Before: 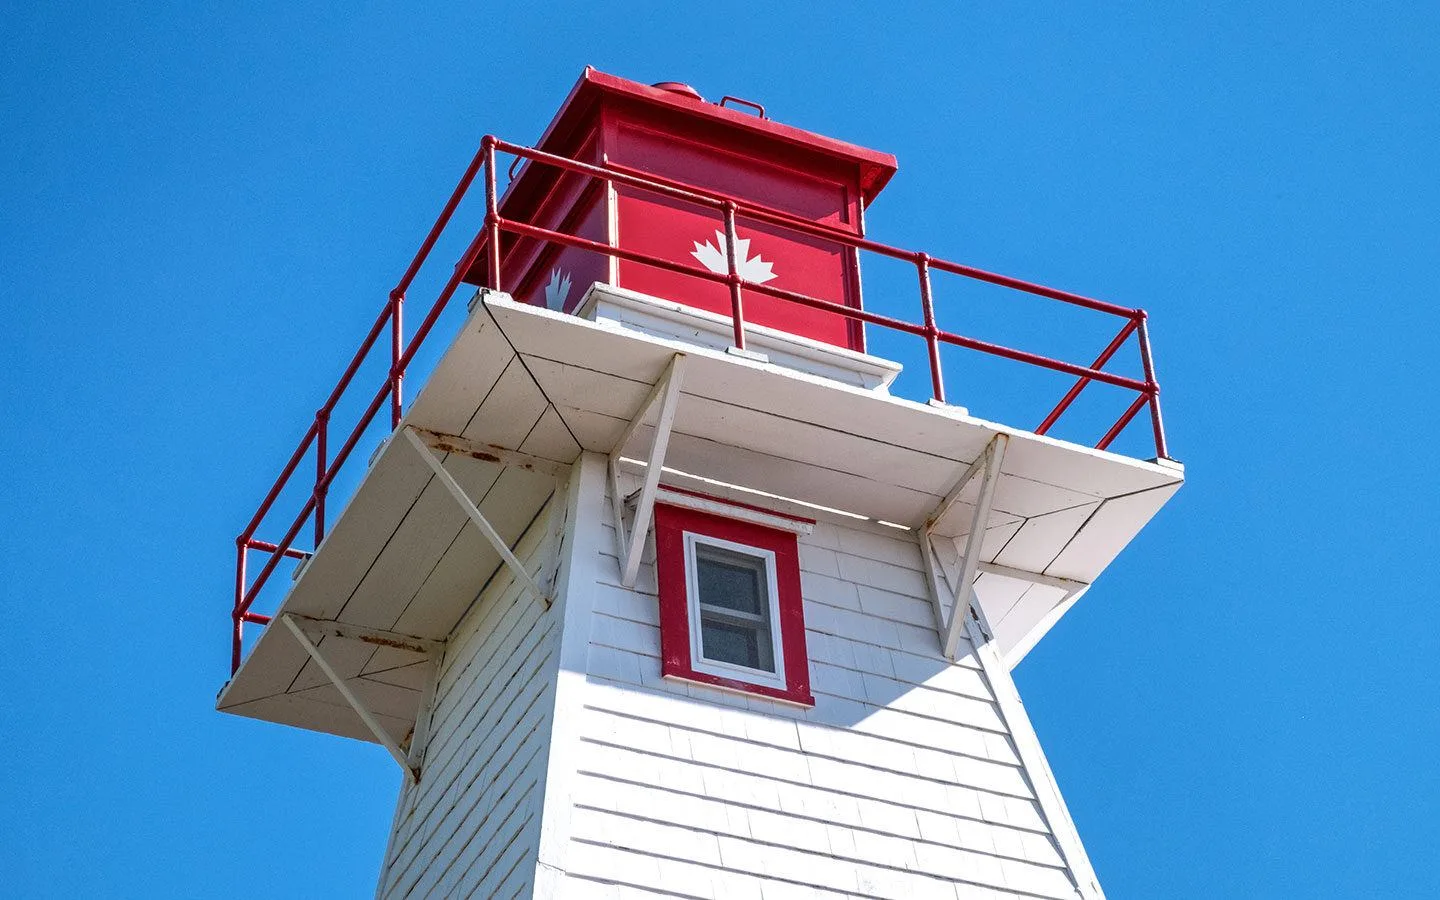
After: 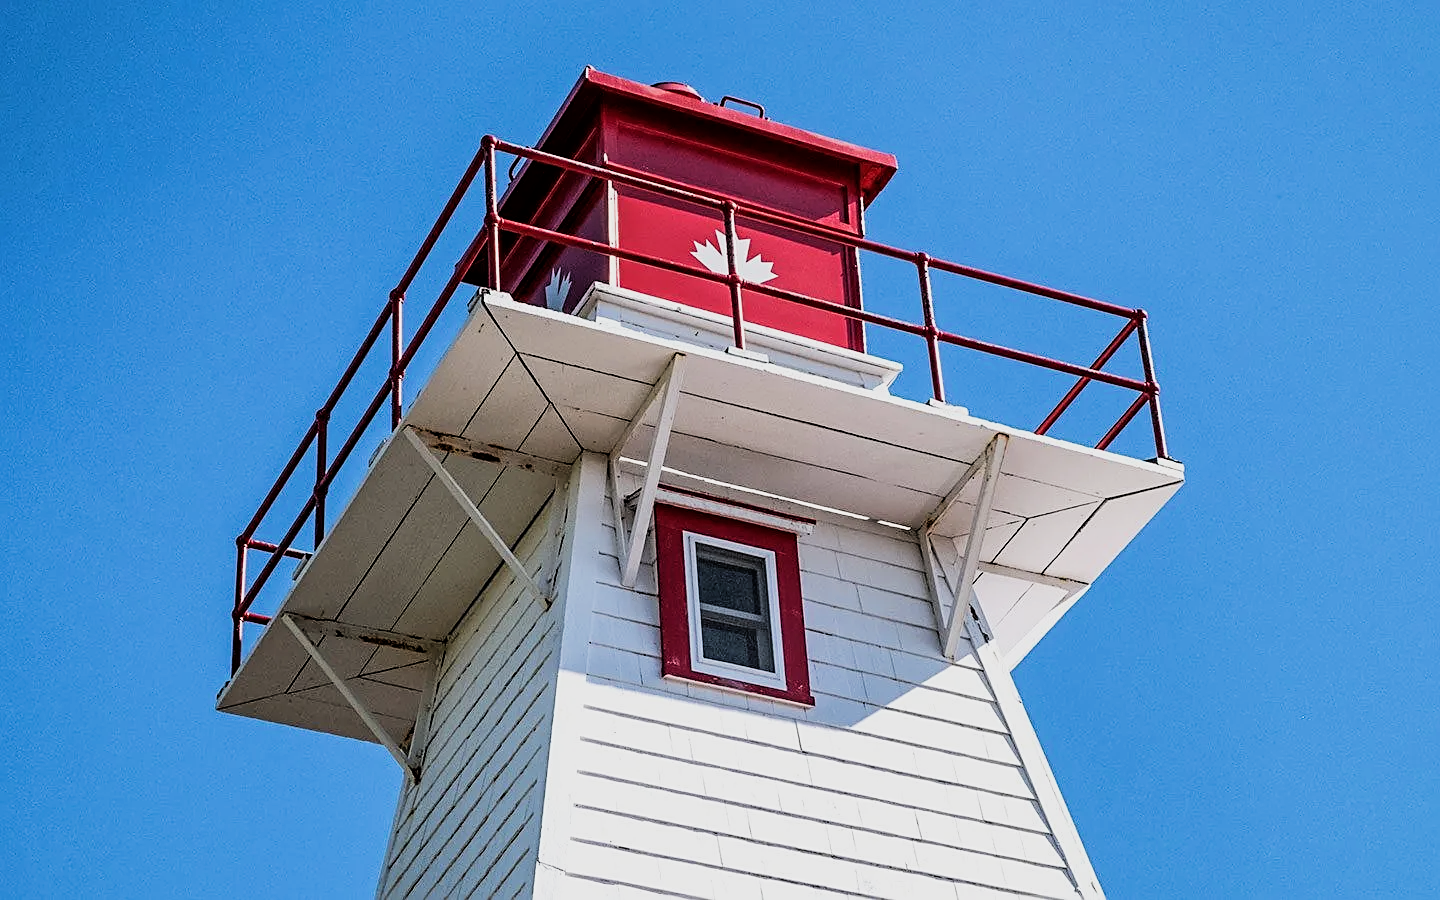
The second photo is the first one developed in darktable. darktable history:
sharpen: on, module defaults
filmic rgb: black relative exposure -5 EV, hardness 2.88, contrast 1.4, highlights saturation mix -30%
